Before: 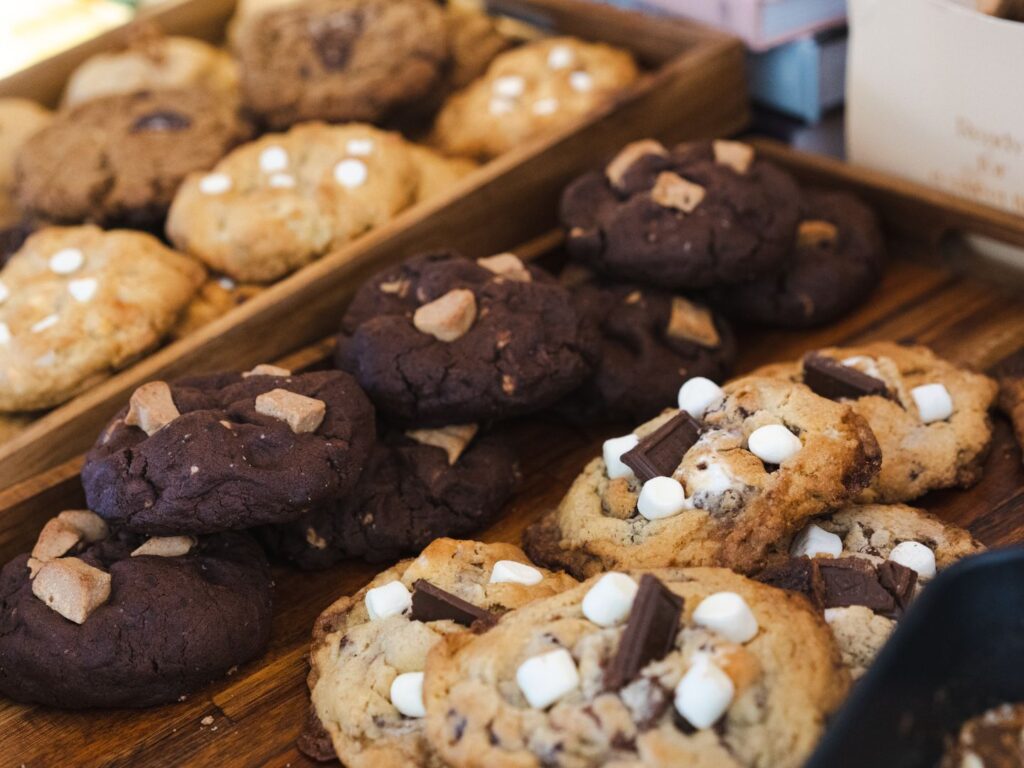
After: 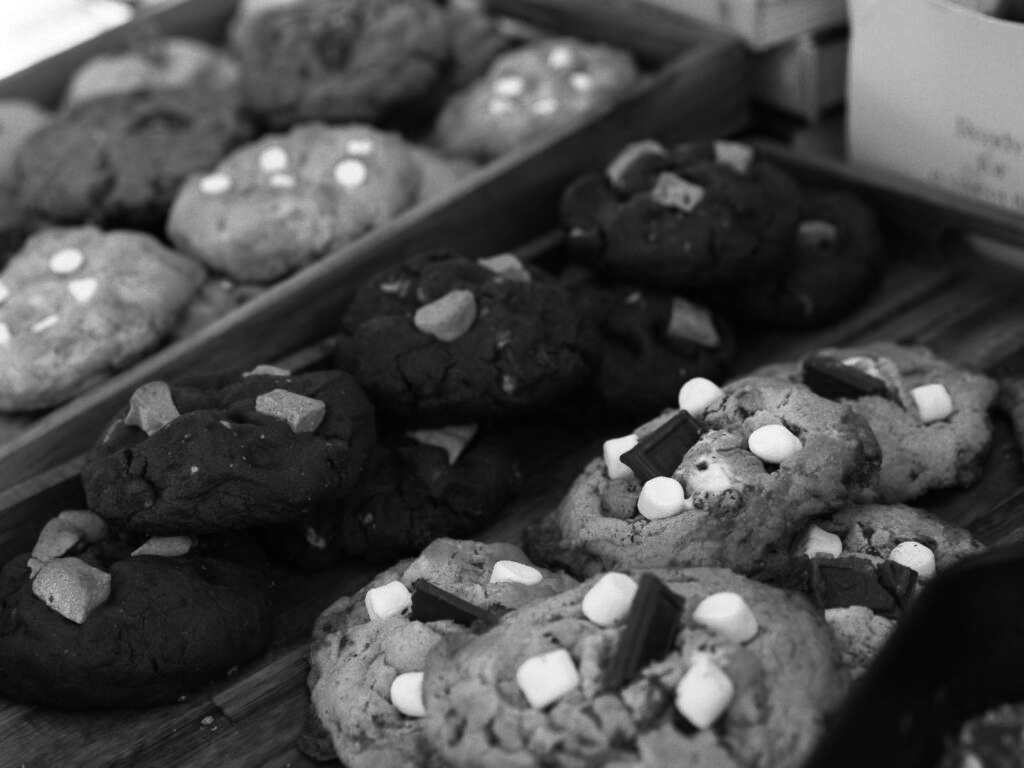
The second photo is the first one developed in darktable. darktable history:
color balance: mode lift, gamma, gain (sRGB), lift [1, 1, 0.101, 1]
color correction: highlights a* 5.81, highlights b* 4.84
color zones: curves: ch1 [(0, -0.394) (0.143, -0.394) (0.286, -0.394) (0.429, -0.392) (0.571, -0.391) (0.714, -0.391) (0.857, -0.391) (1, -0.394)]
